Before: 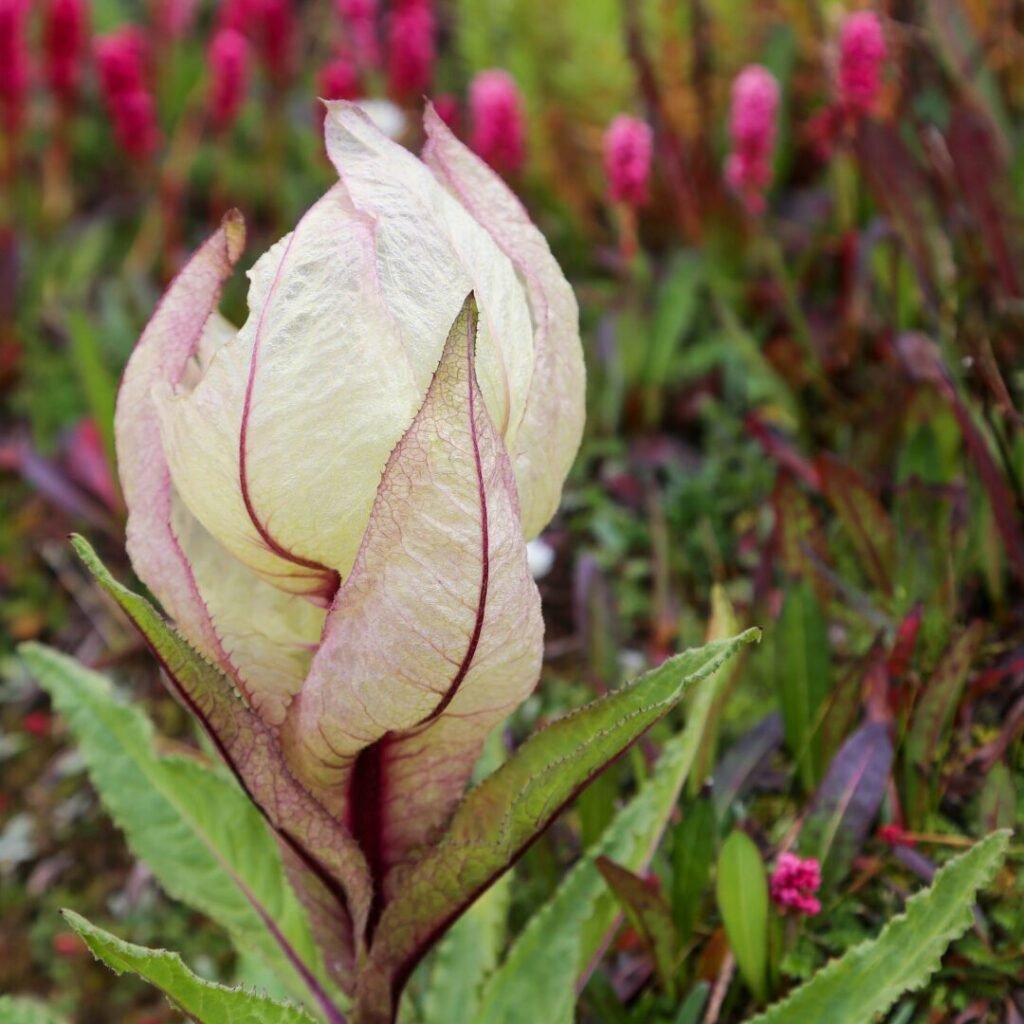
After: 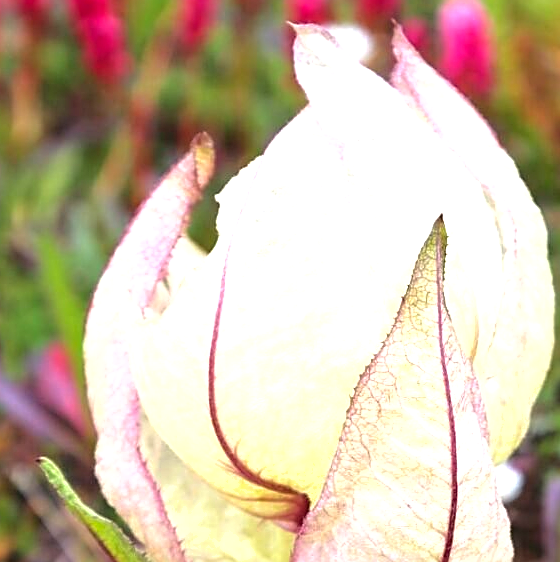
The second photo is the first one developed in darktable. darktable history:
sharpen: on, module defaults
exposure: black level correction 0, exposure 1.2 EV, compensate highlight preservation false
shadows and highlights: shadows -20, white point adjustment -2, highlights -35
crop and rotate: left 3.047%, top 7.509%, right 42.236%, bottom 37.598%
